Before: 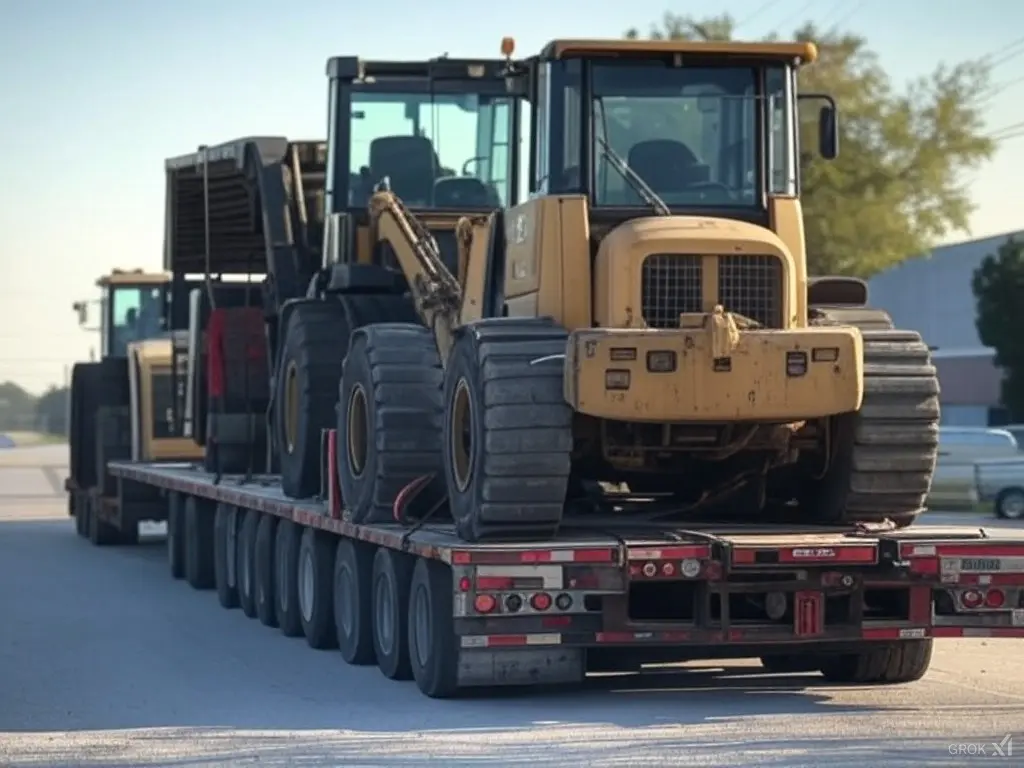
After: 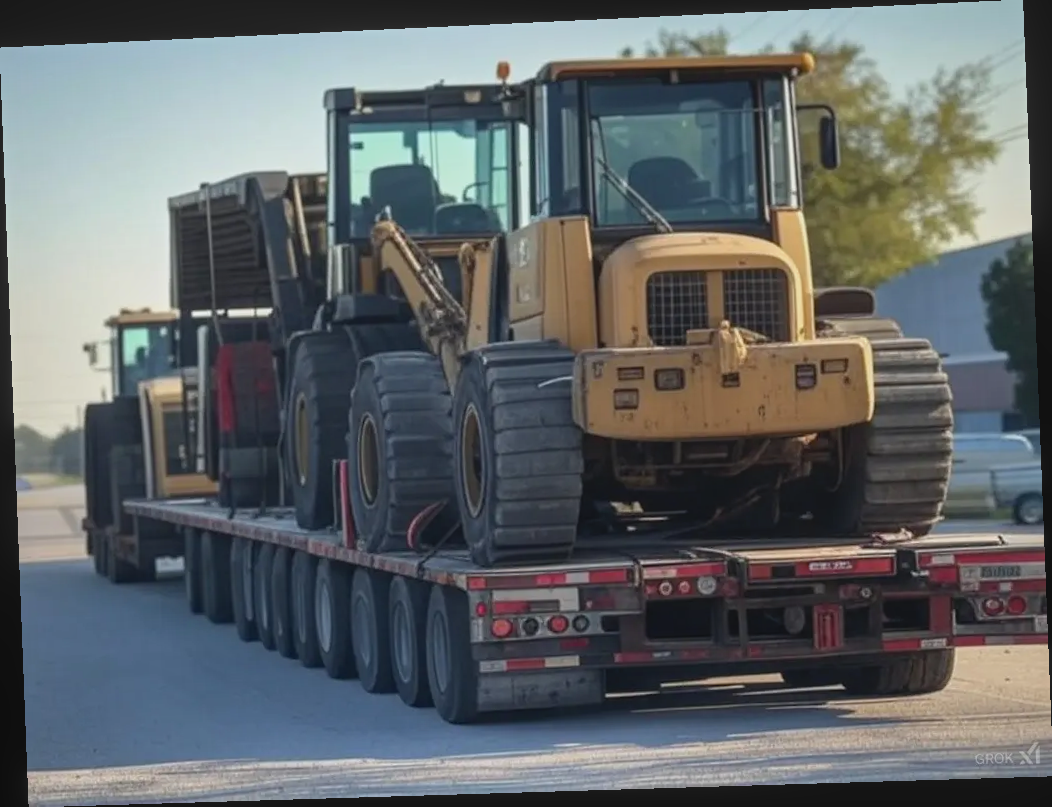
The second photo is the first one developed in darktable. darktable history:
shadows and highlights: shadows 19.13, highlights -83.41, soften with gaussian
rotate and perspective: rotation -2.22°, lens shift (horizontal) -0.022, automatic cropping off
local contrast: highlights 48%, shadows 0%, detail 100%
